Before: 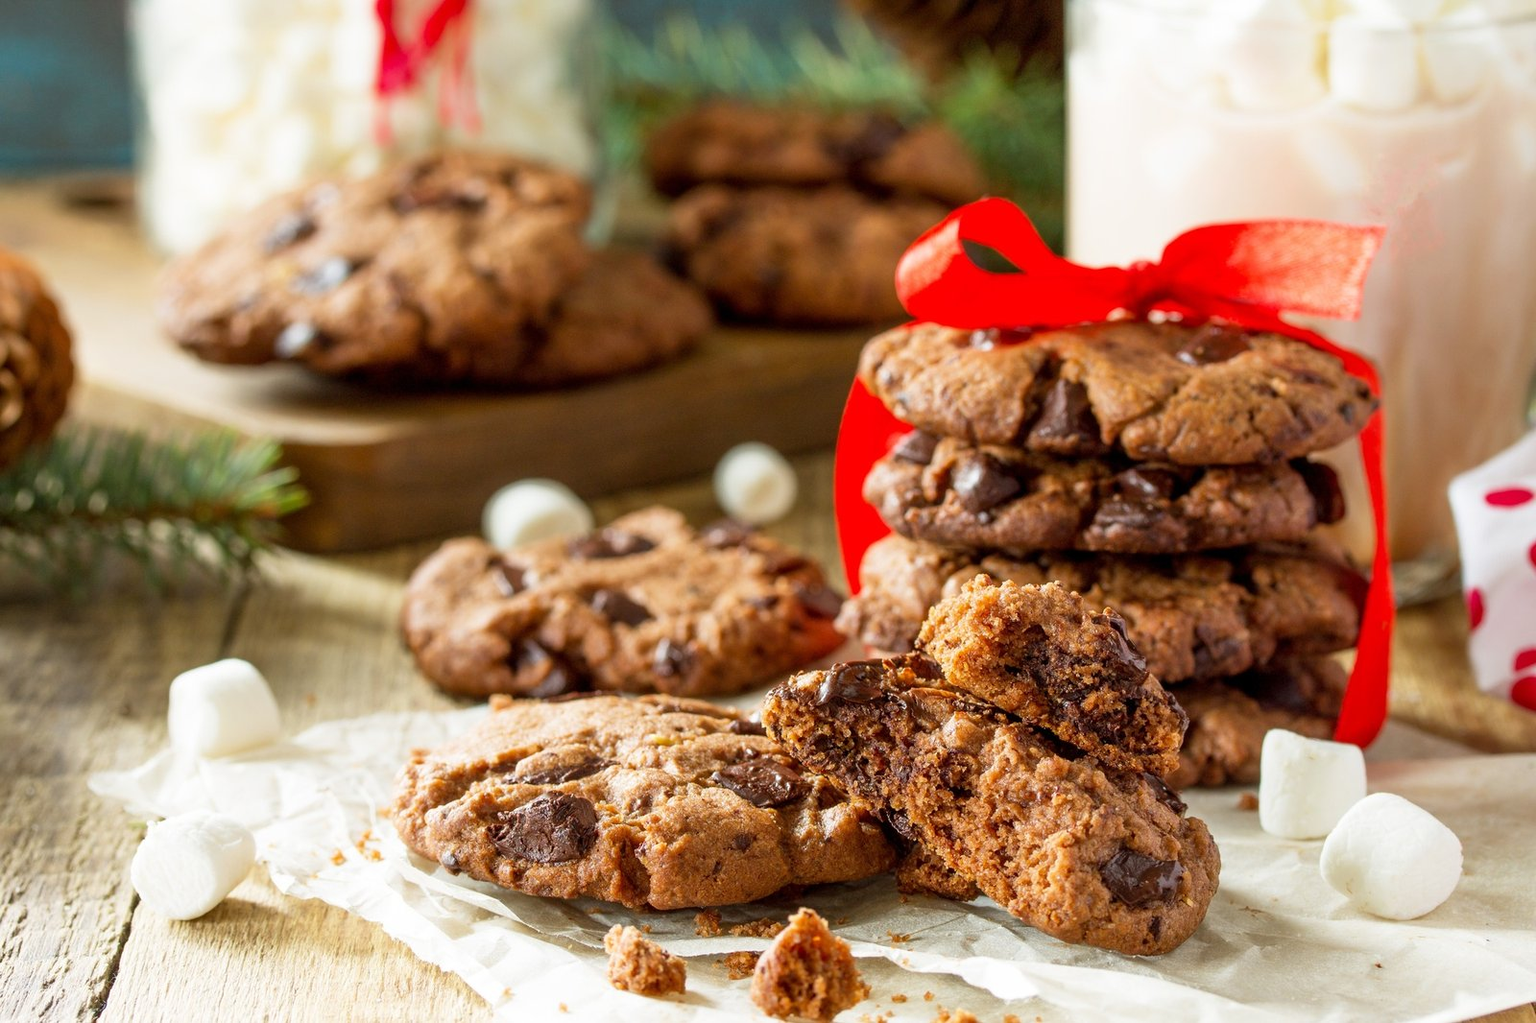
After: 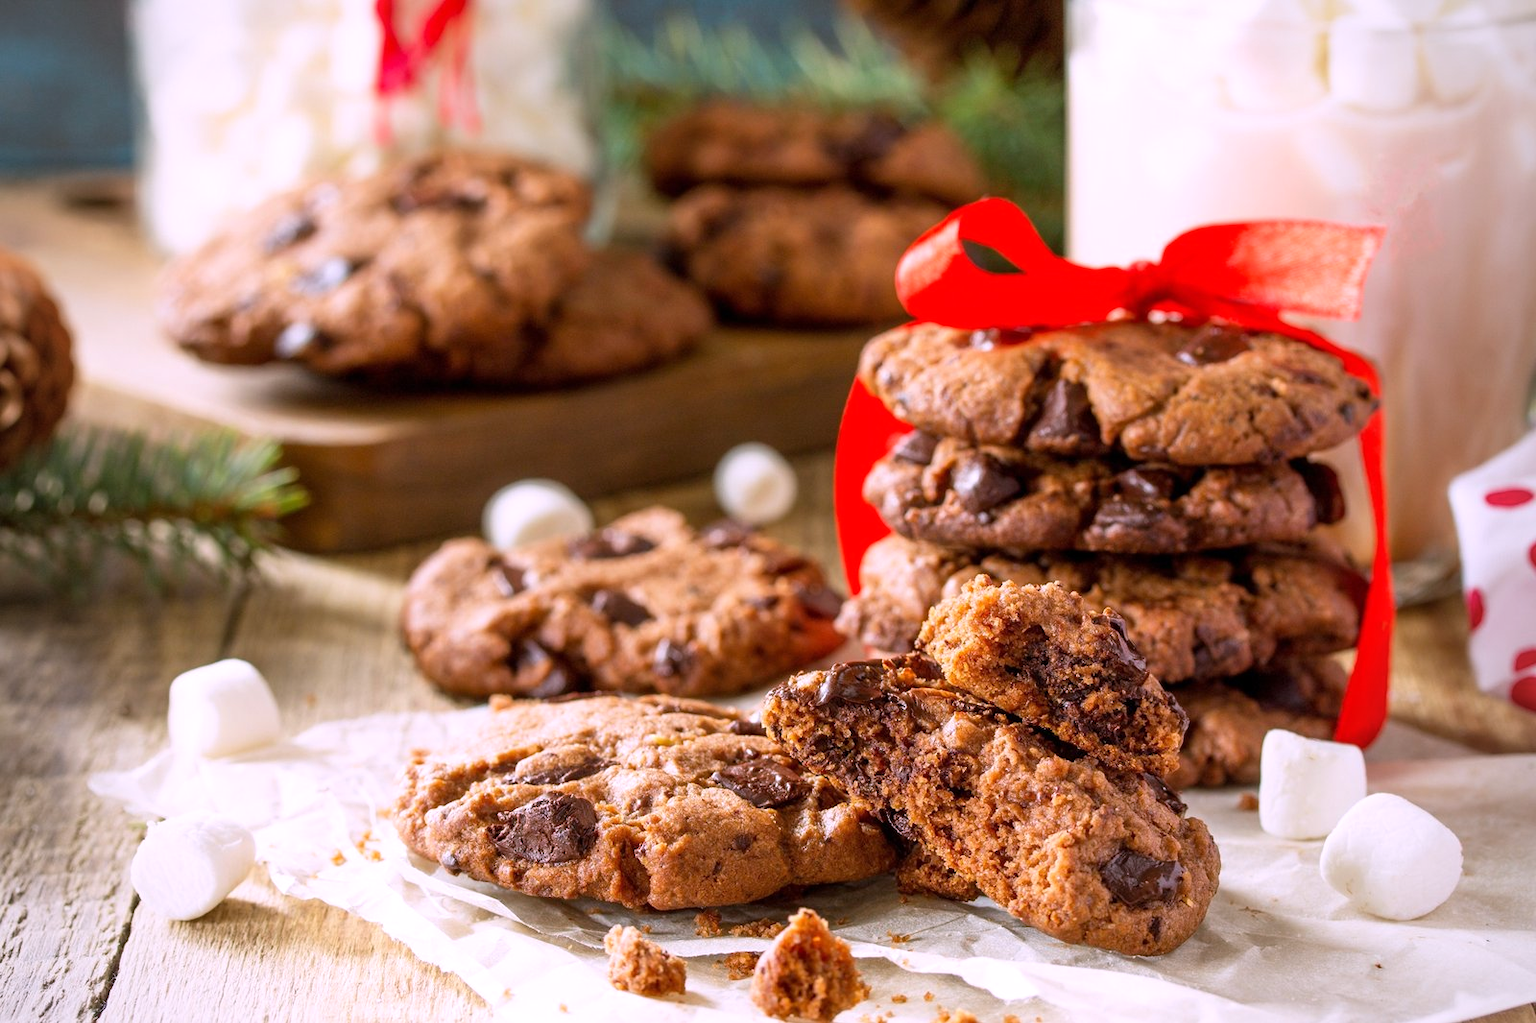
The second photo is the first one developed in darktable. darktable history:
vignetting: fall-off radius 81.94%
white balance: red 1.066, blue 1.119
